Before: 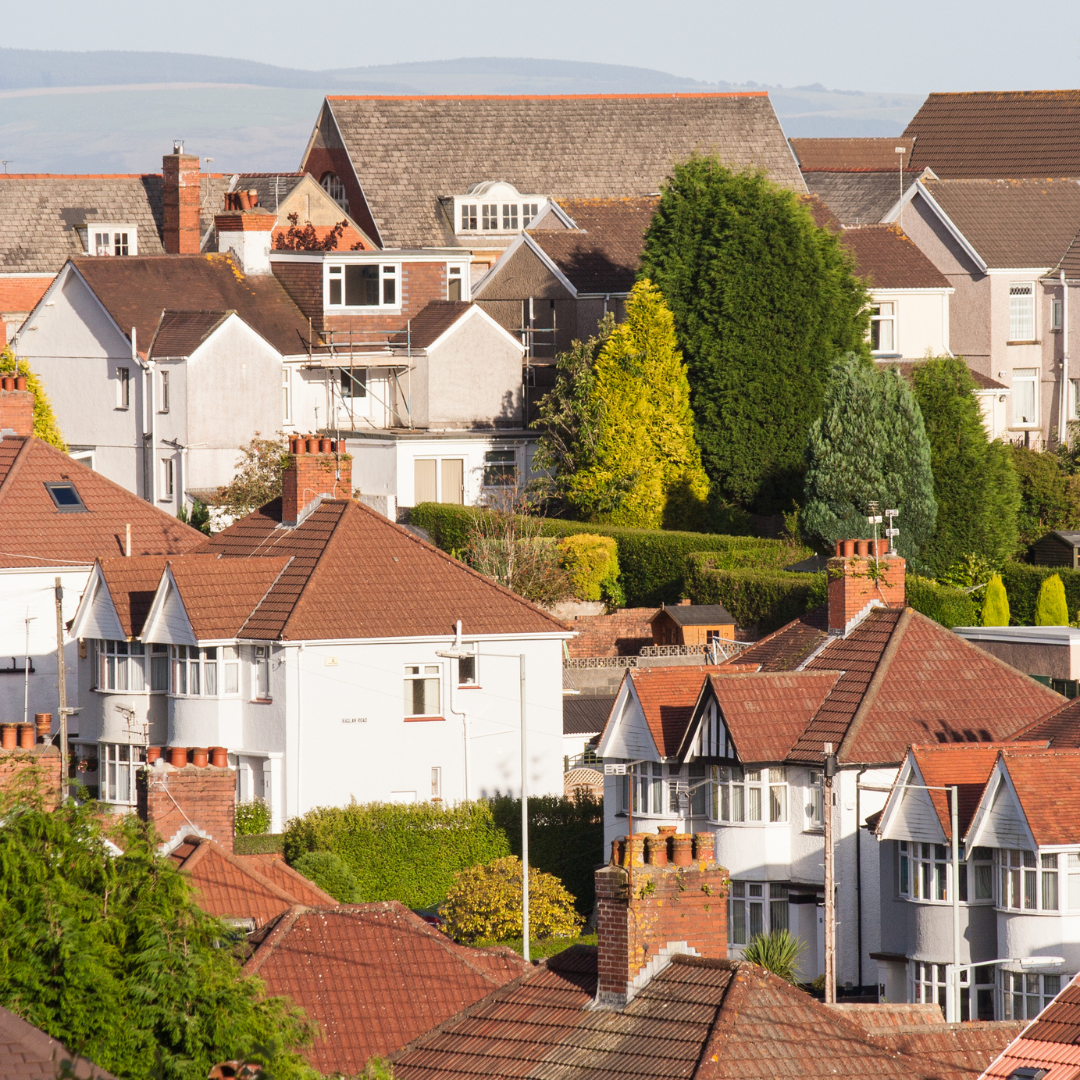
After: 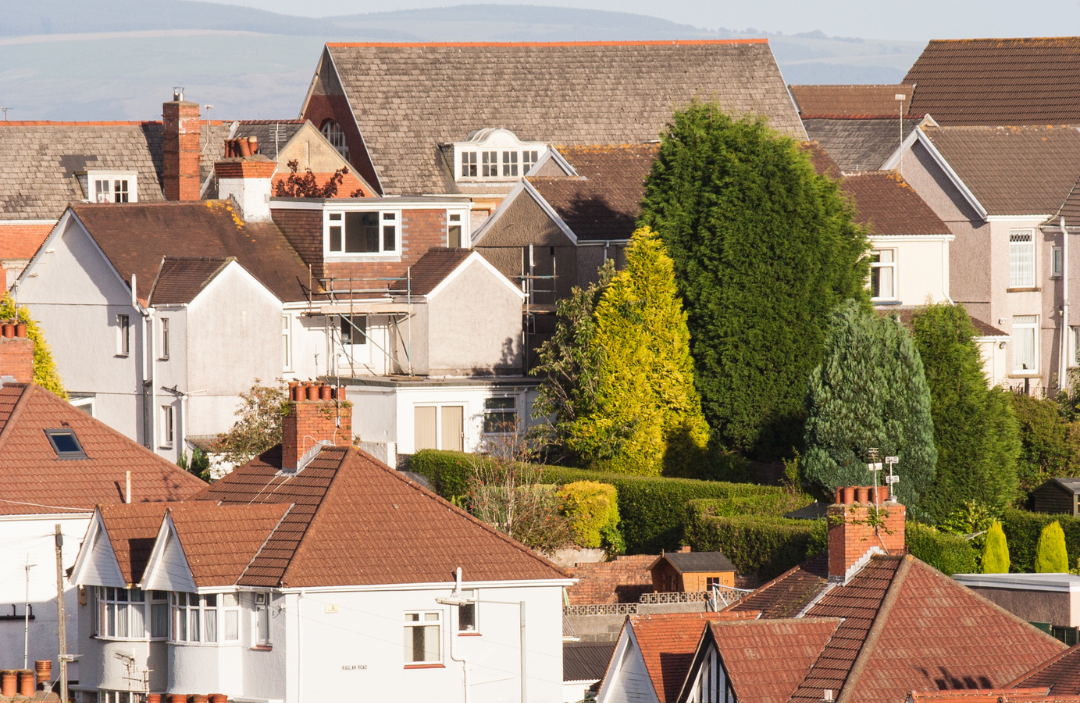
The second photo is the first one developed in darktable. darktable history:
crop and rotate: top 4.937%, bottom 29.958%
